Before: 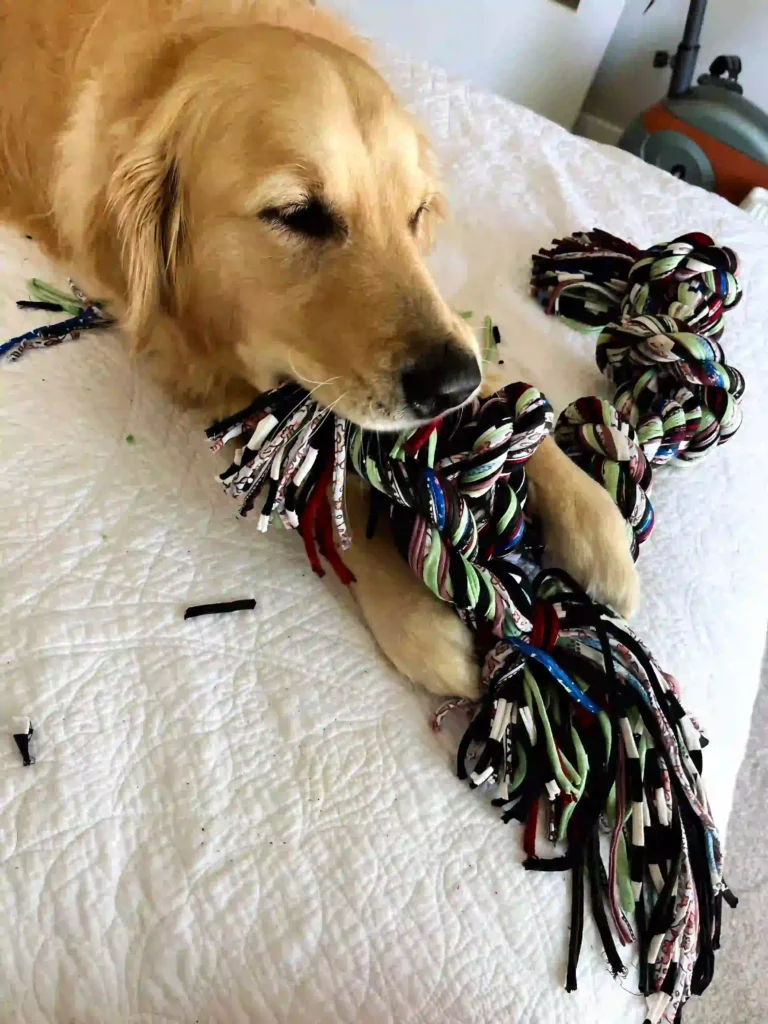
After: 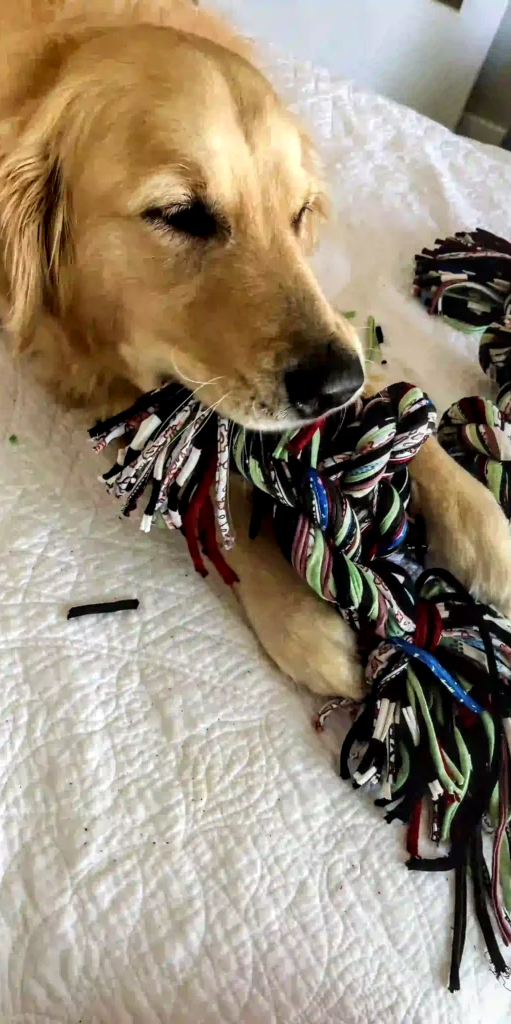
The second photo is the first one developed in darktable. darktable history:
crop and rotate: left 15.323%, right 18.039%
local contrast: highlights 34%, detail 134%
